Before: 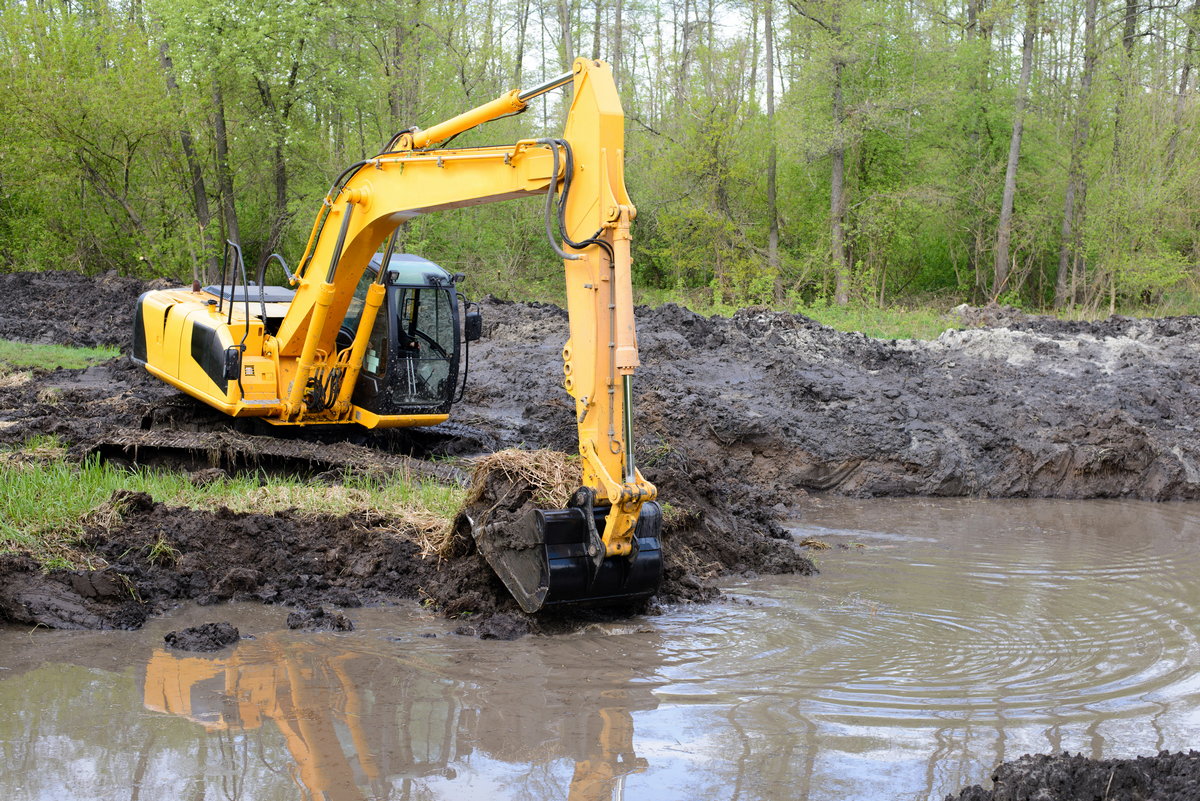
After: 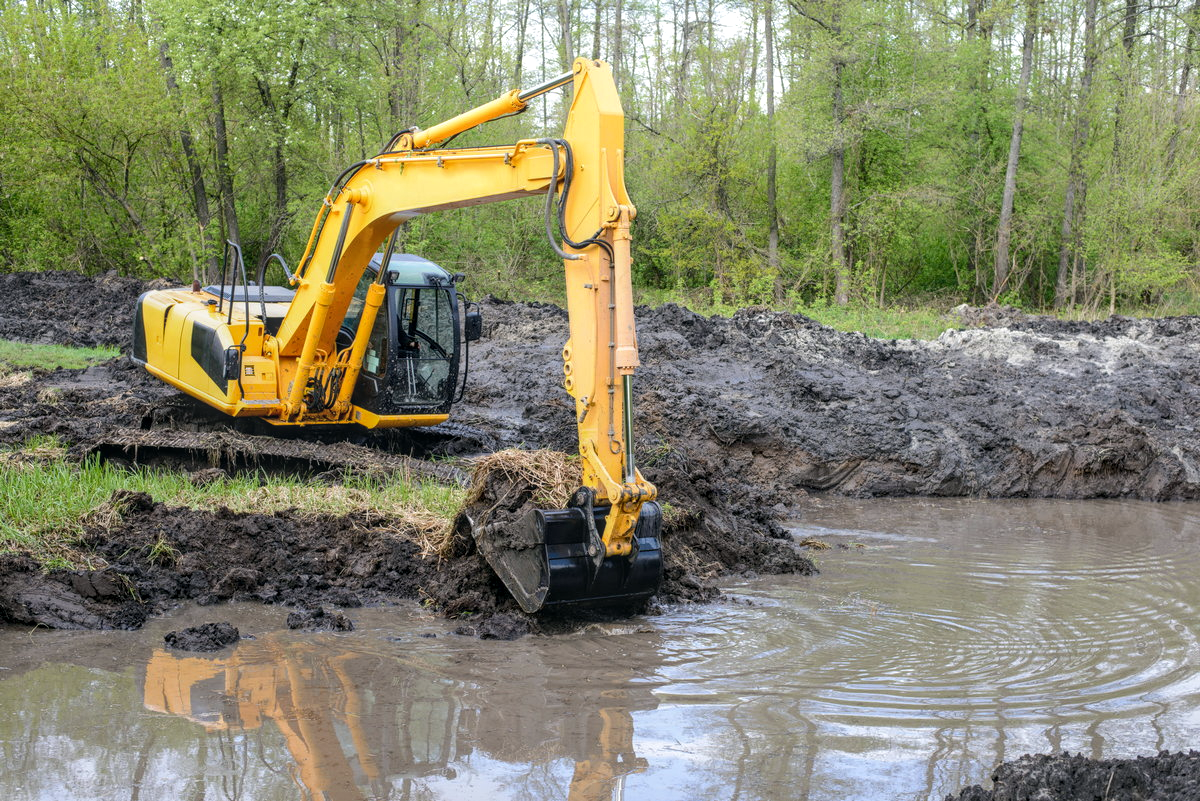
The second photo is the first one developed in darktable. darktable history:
color balance: mode lift, gamma, gain (sRGB), lift [1, 1, 1.022, 1.026]
local contrast: highlights 0%, shadows 0%, detail 133%
